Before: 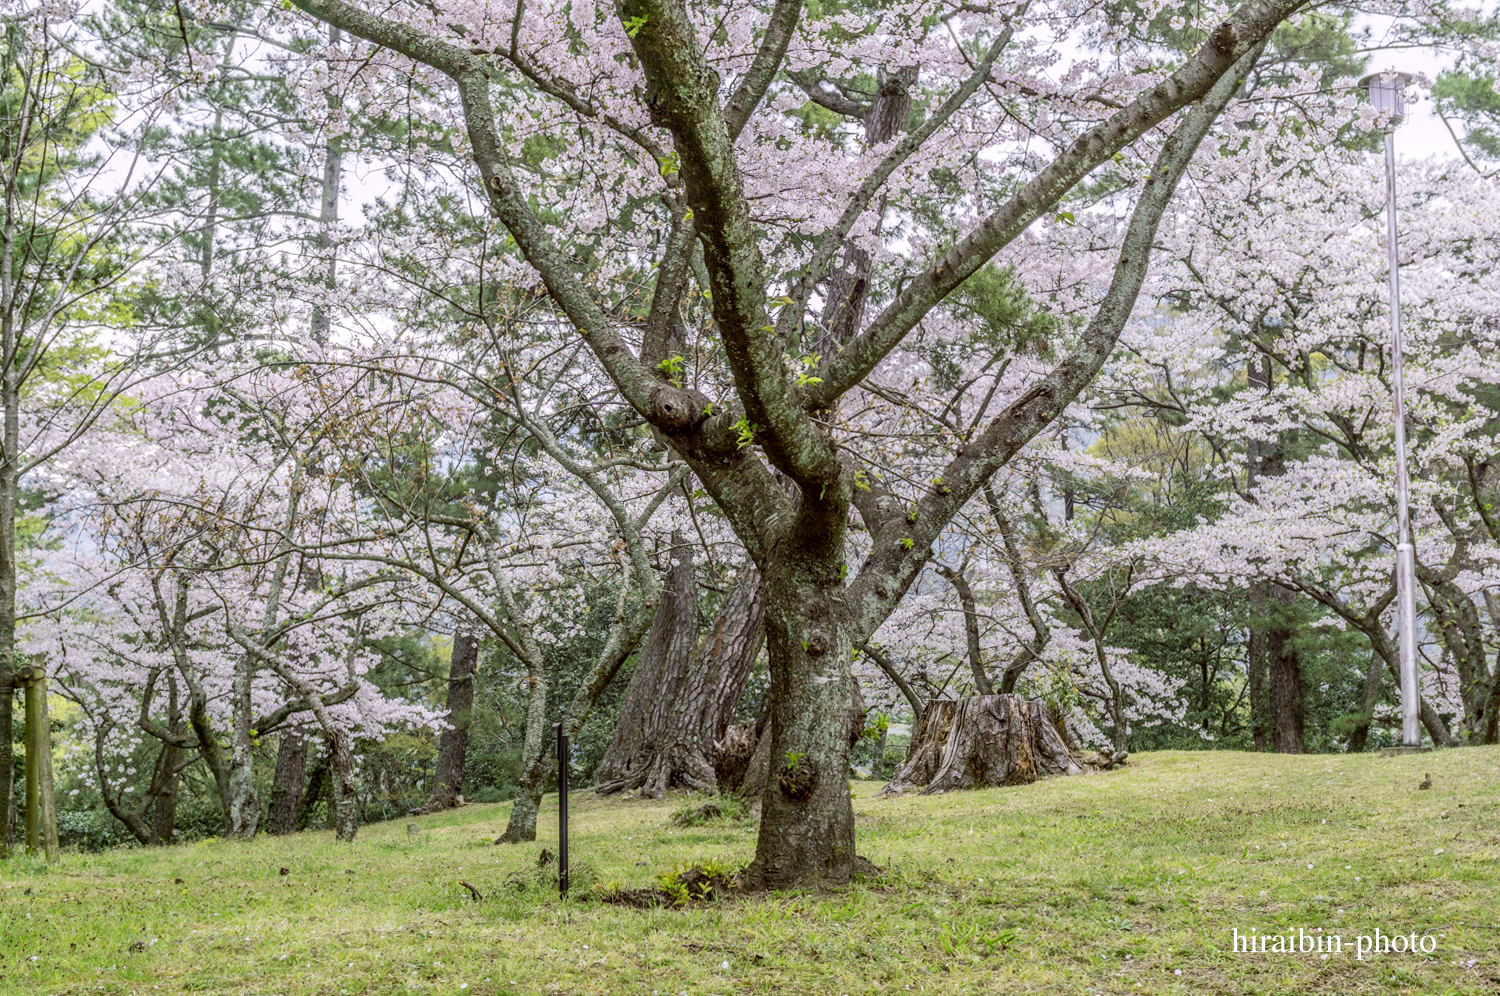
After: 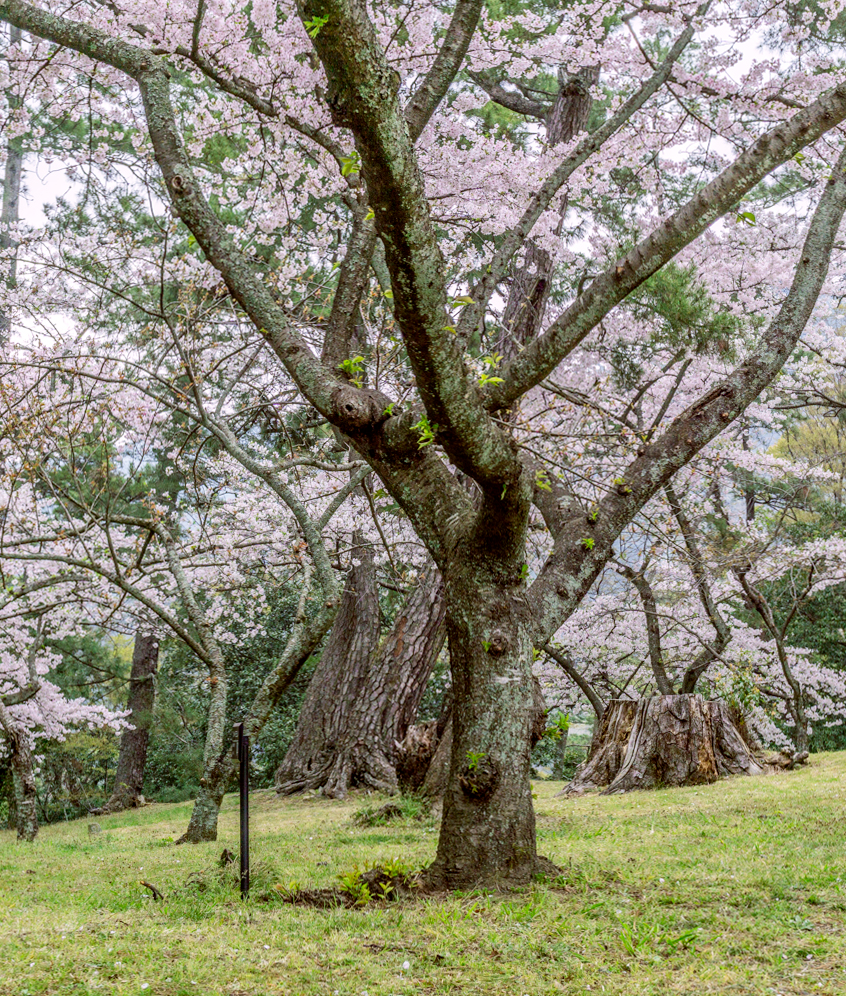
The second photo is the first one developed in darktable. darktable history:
crop: left 21.291%, right 22.277%
